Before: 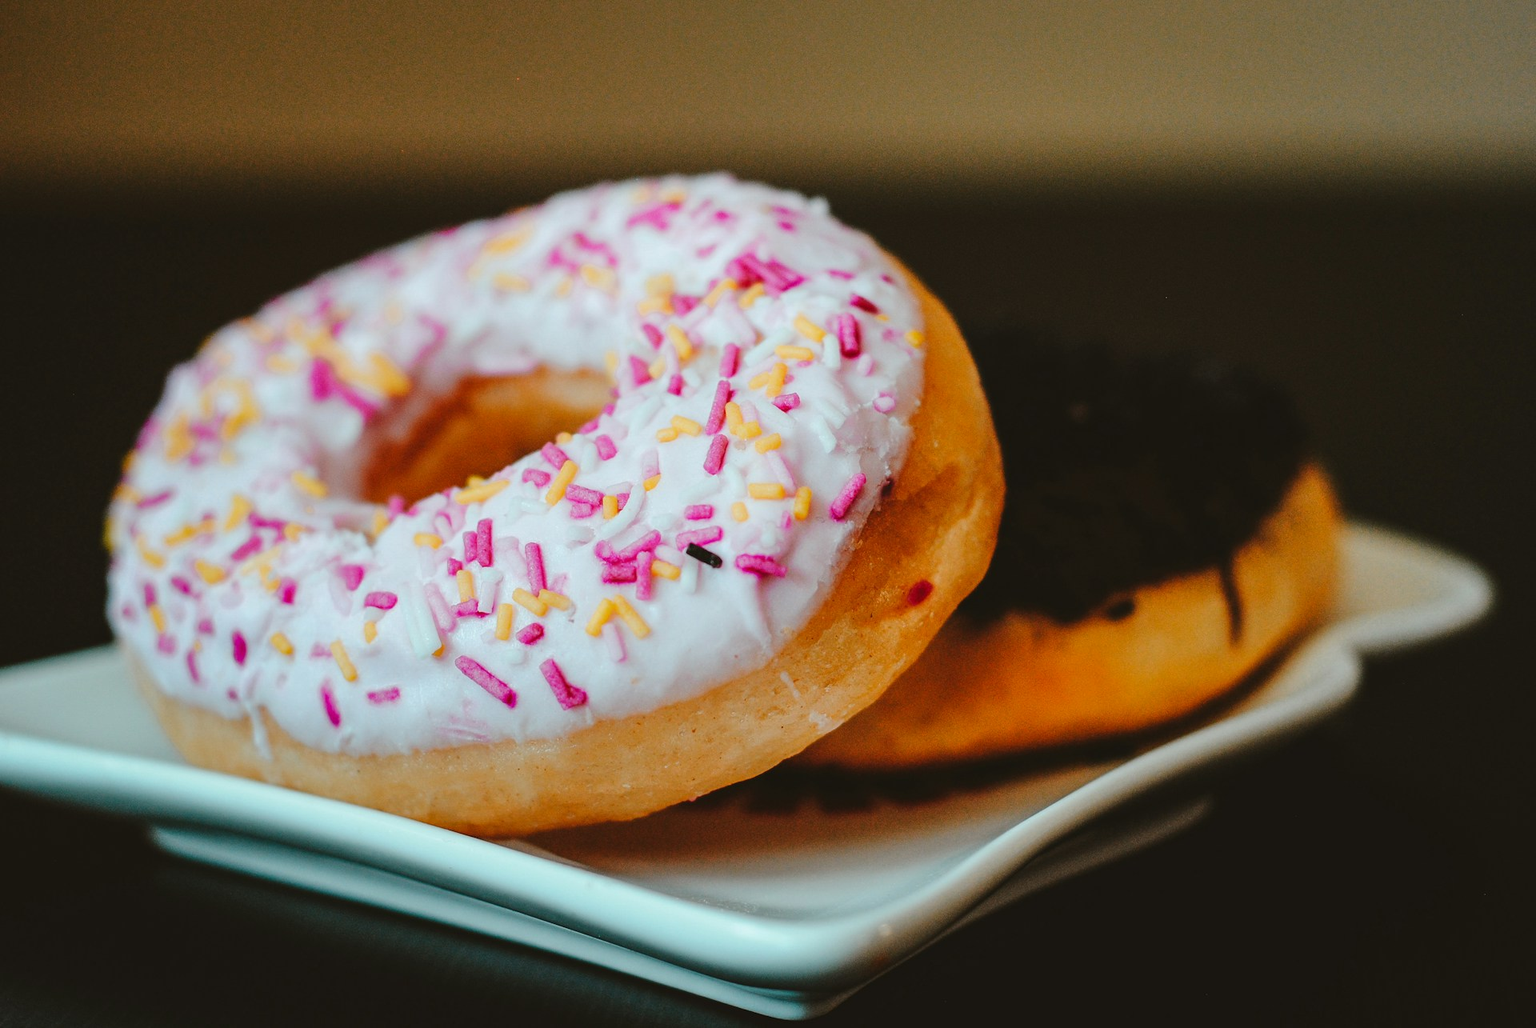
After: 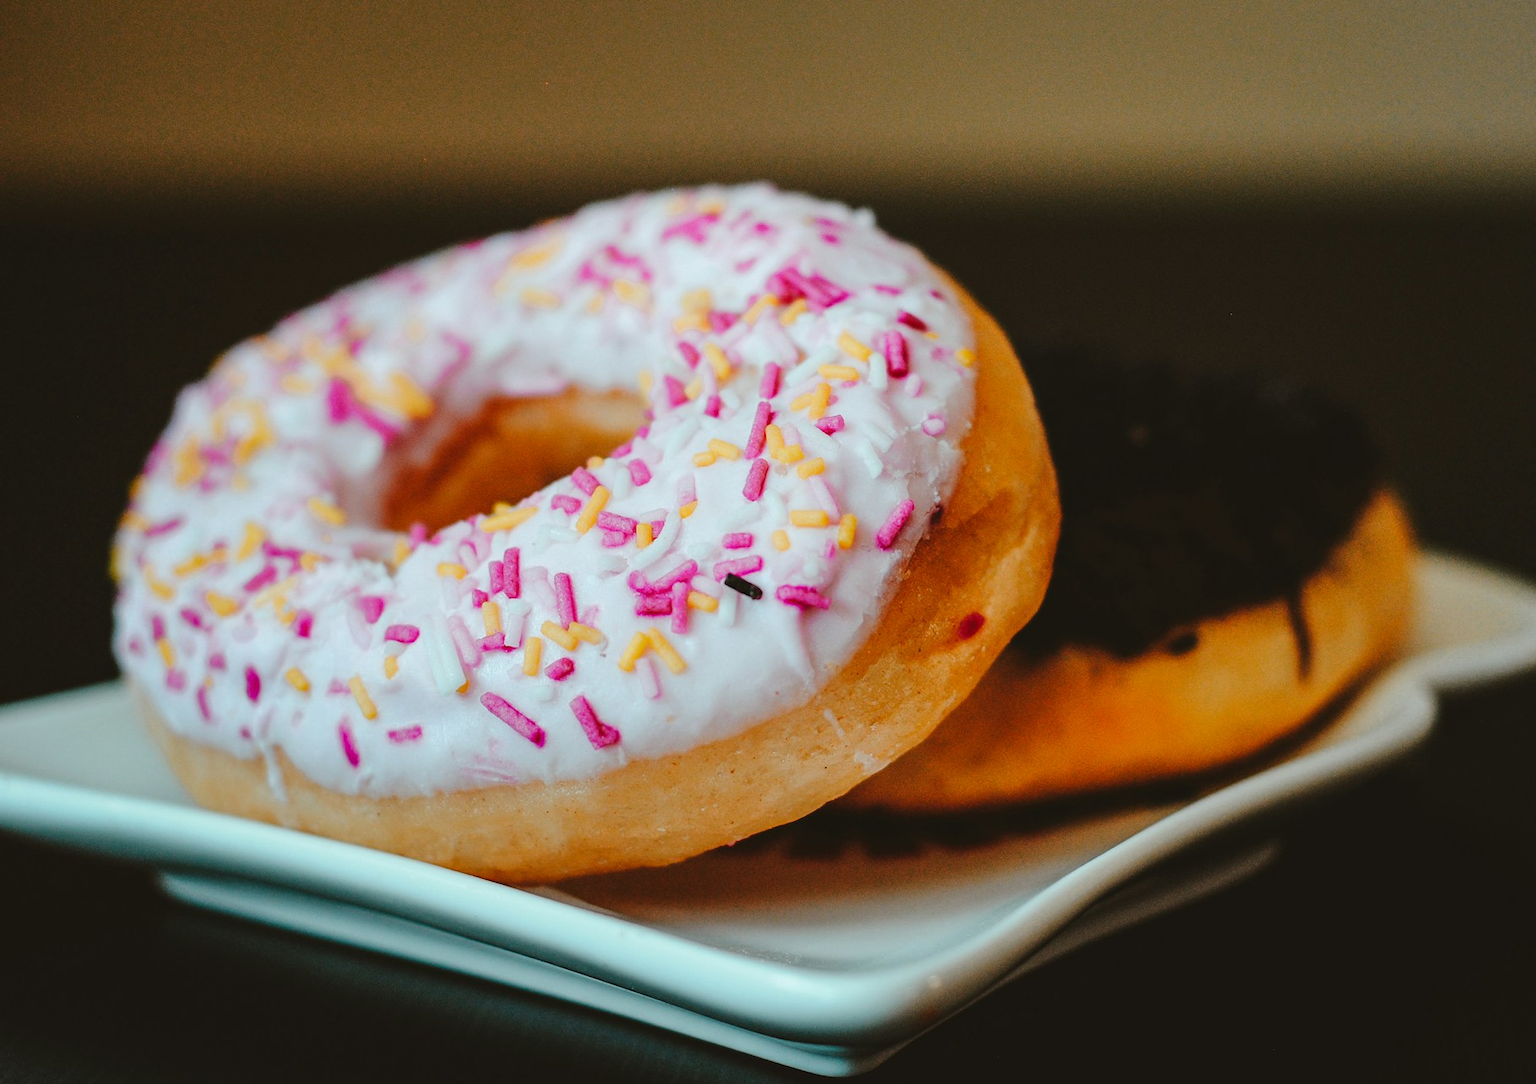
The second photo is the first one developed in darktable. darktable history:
crop and rotate: left 0%, right 5.236%
